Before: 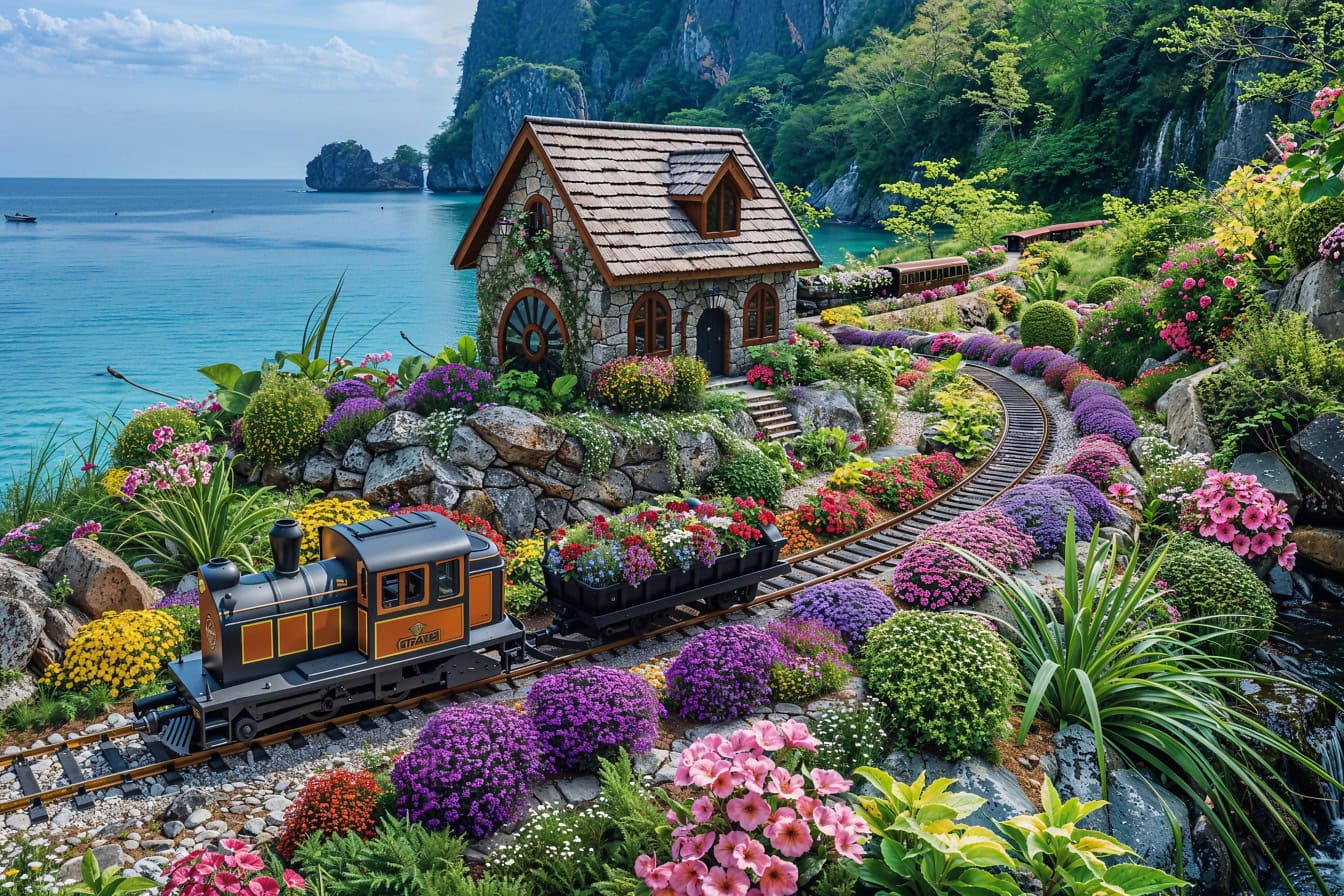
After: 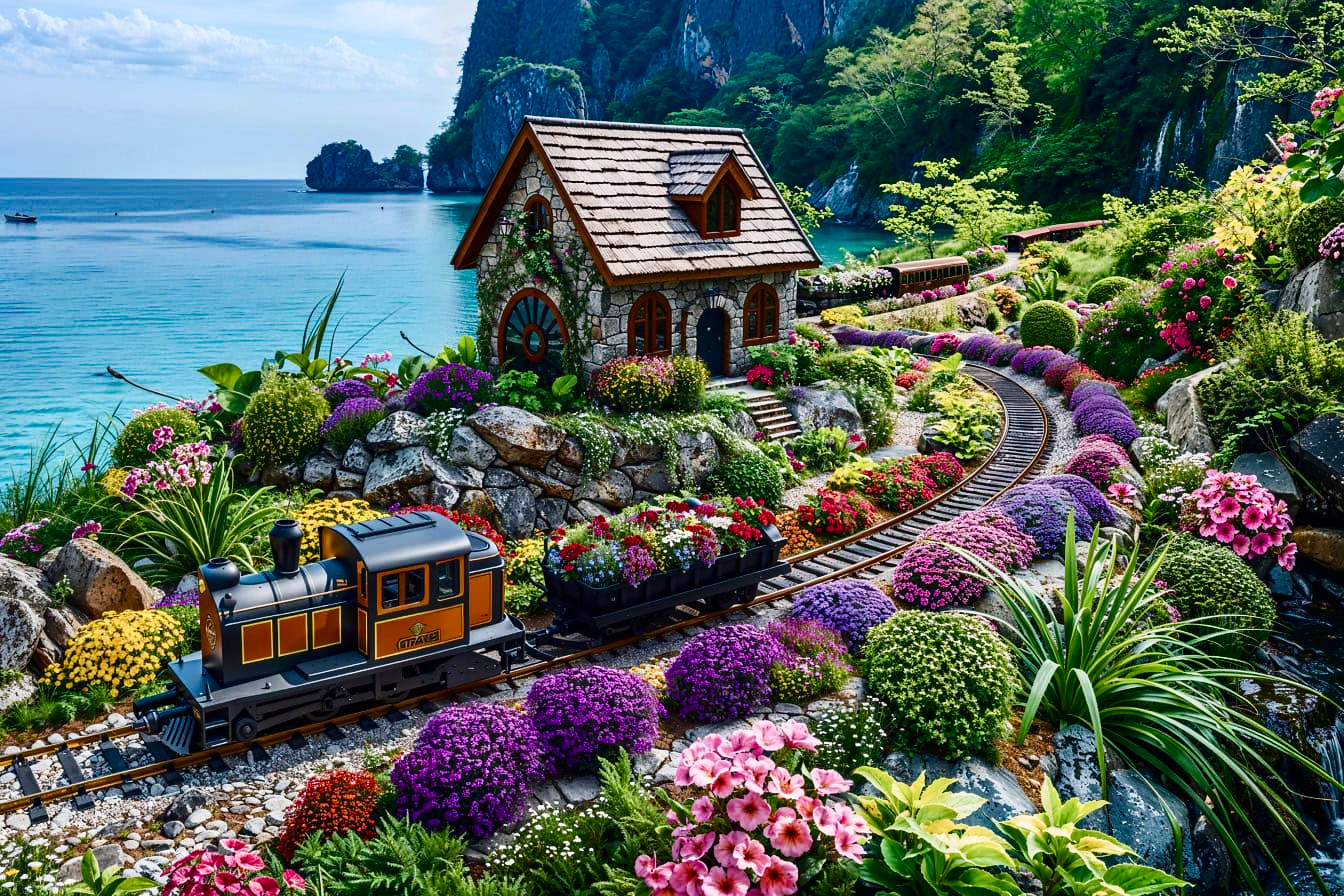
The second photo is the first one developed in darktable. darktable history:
contrast brightness saturation: contrast 0.281
color balance rgb: perceptual saturation grading › global saturation 0.238%, perceptual saturation grading › highlights -17.946%, perceptual saturation grading › mid-tones 33.15%, perceptual saturation grading › shadows 50.55%
